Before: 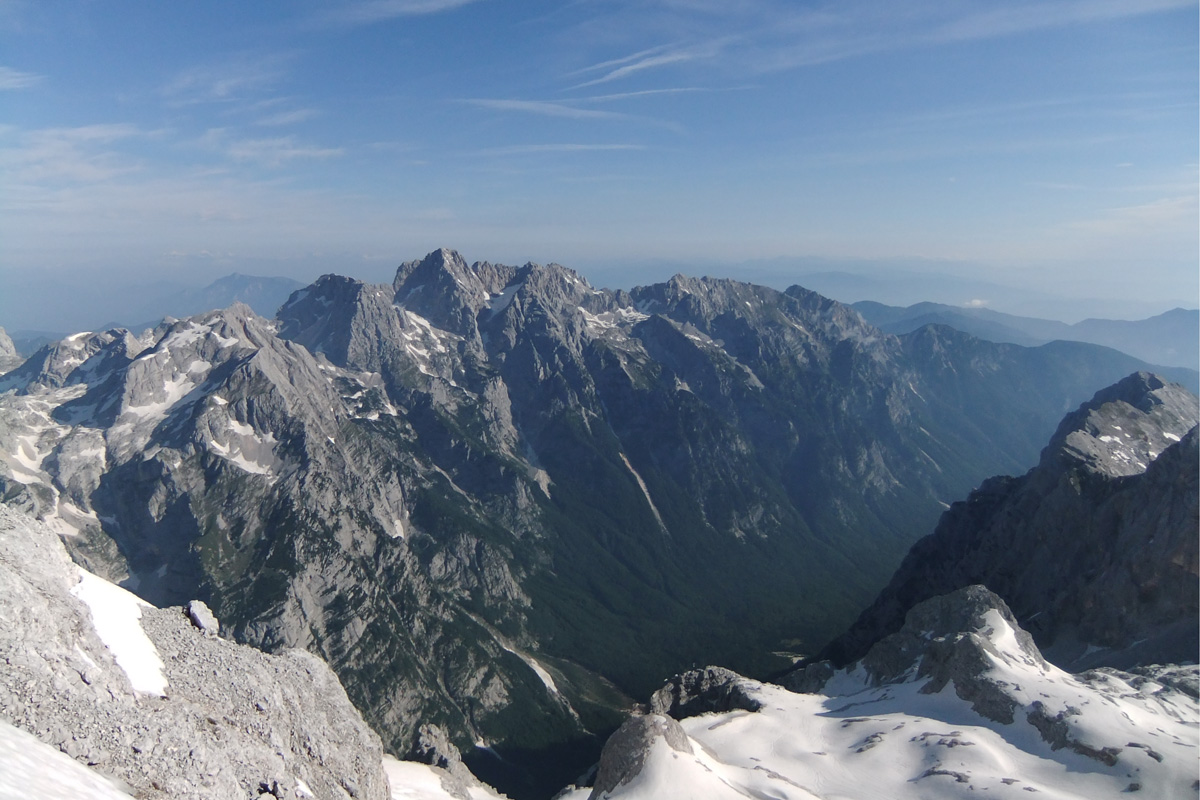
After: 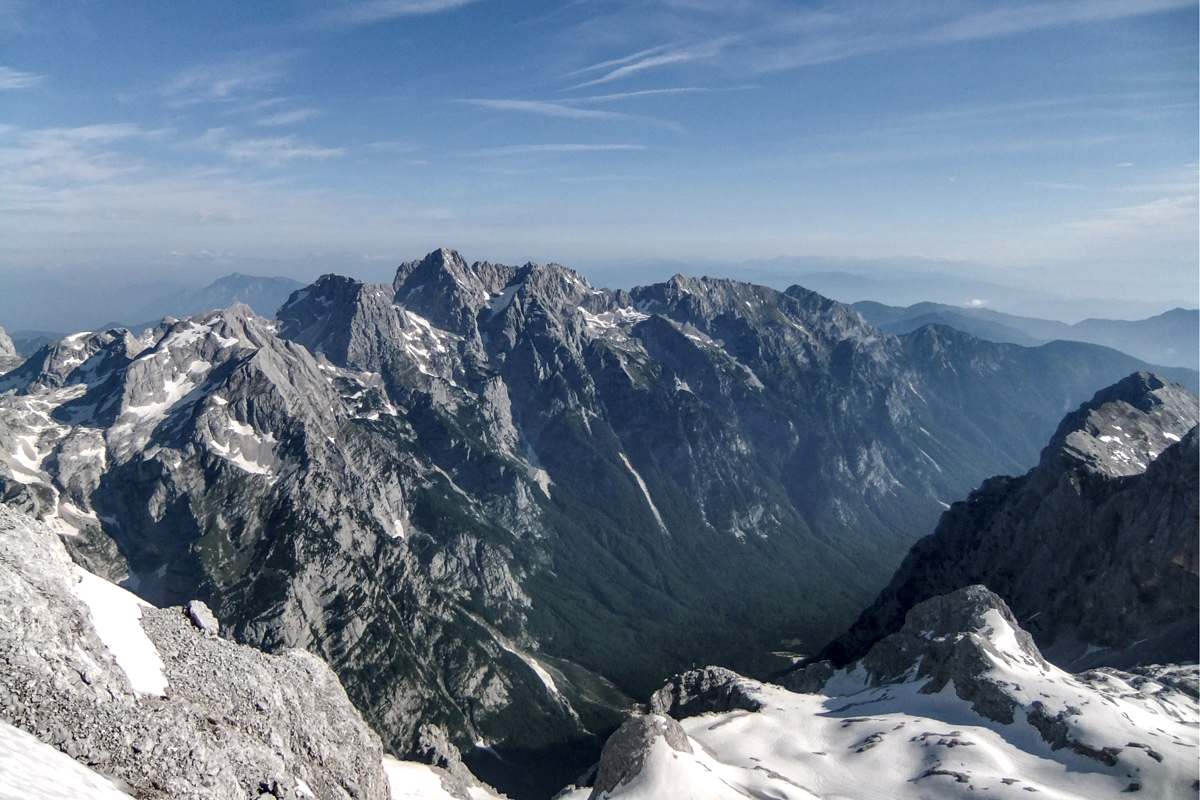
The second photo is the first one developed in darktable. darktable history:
shadows and highlights: shadows 60, soften with gaussian
local contrast: highlights 60%, shadows 60%, detail 160%
